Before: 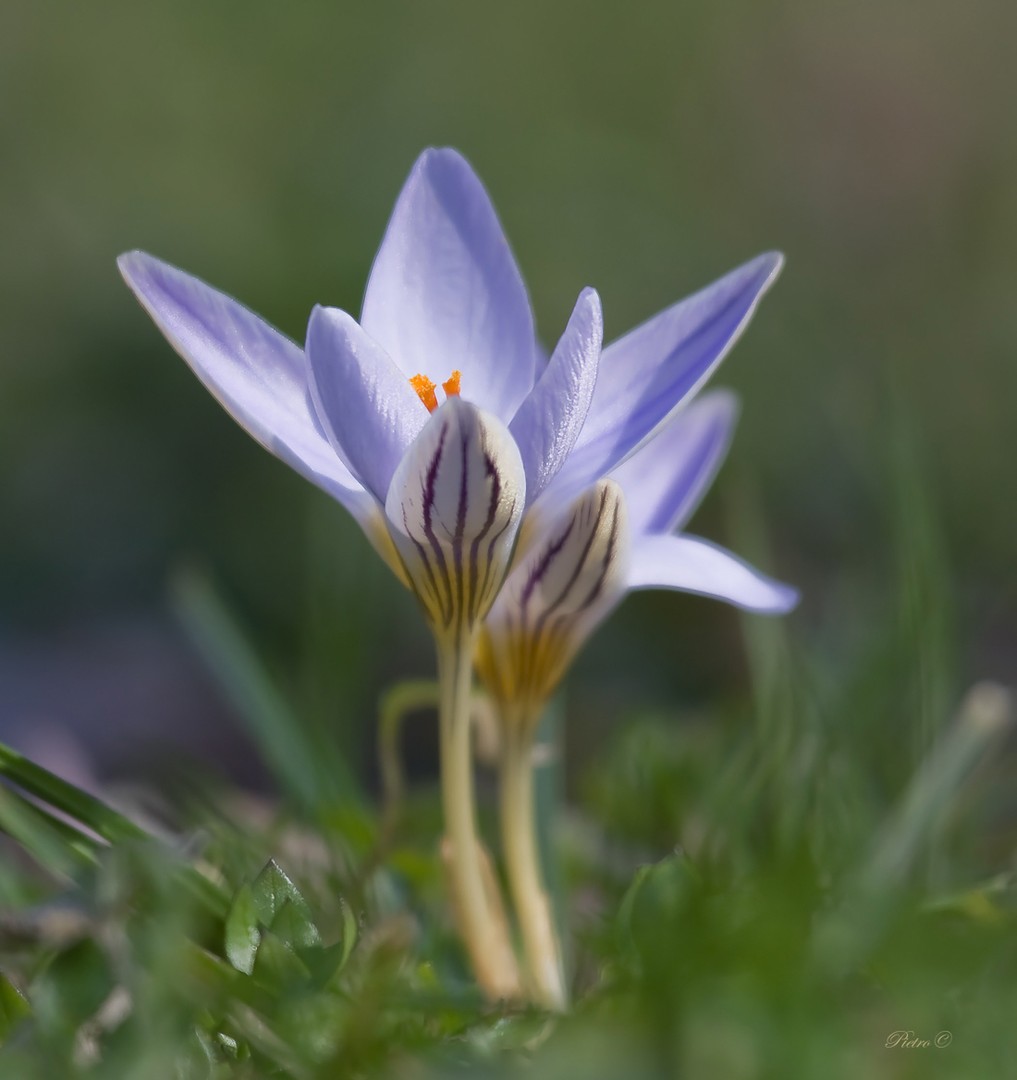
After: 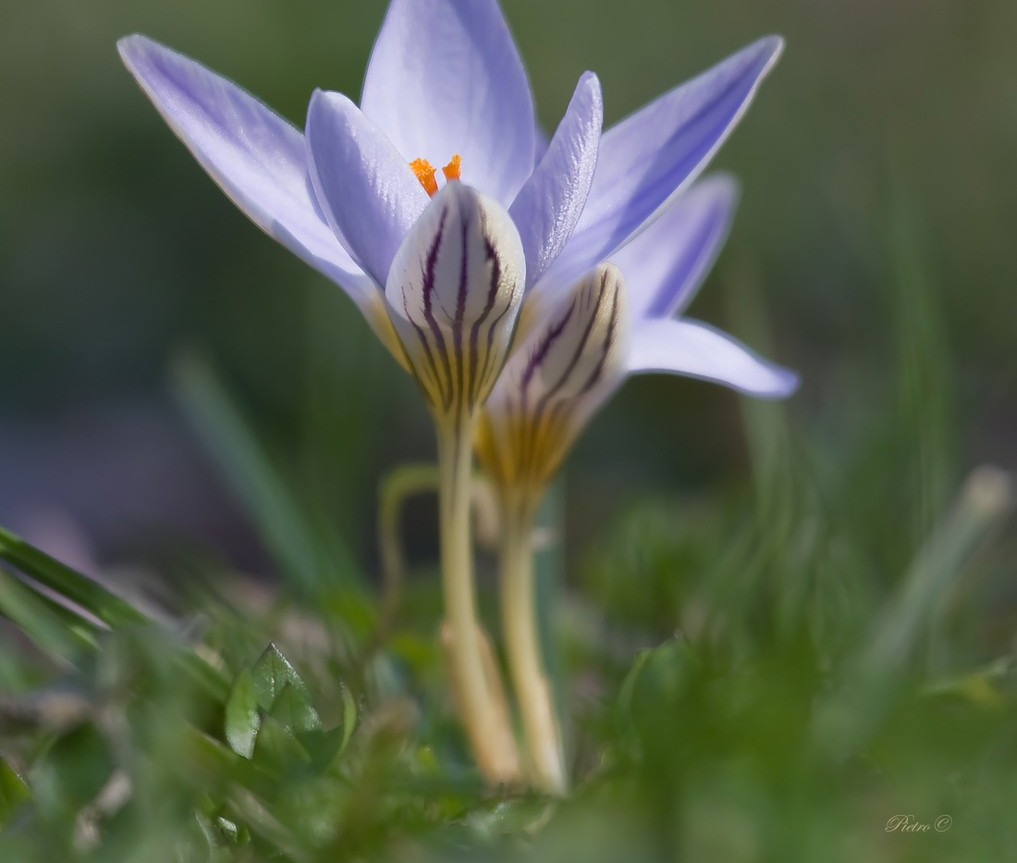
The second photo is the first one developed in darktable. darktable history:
crop and rotate: top 20.093%
